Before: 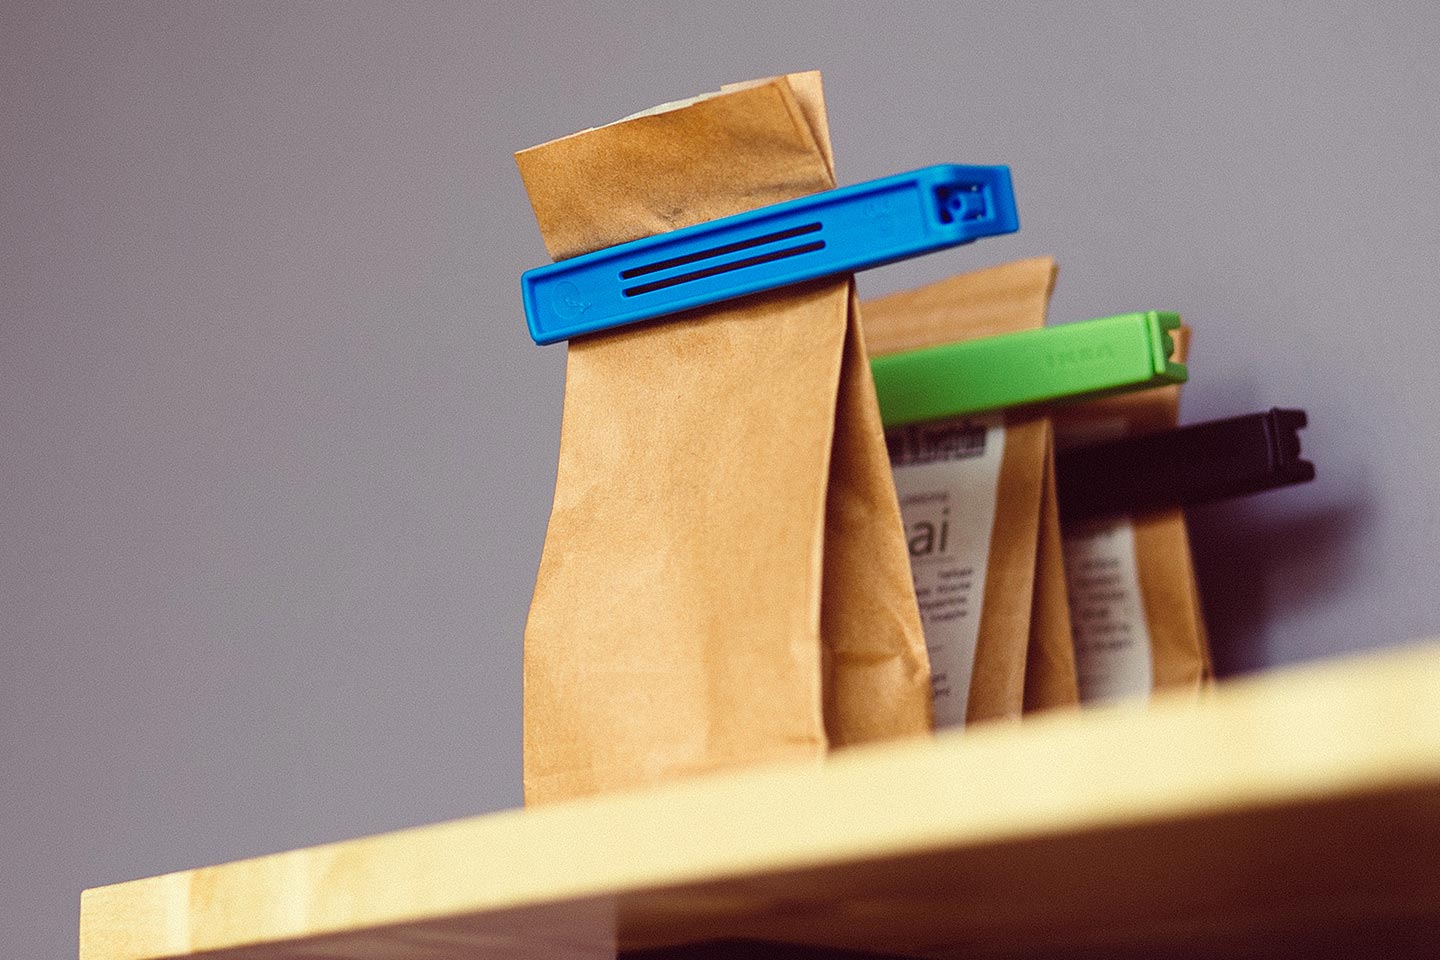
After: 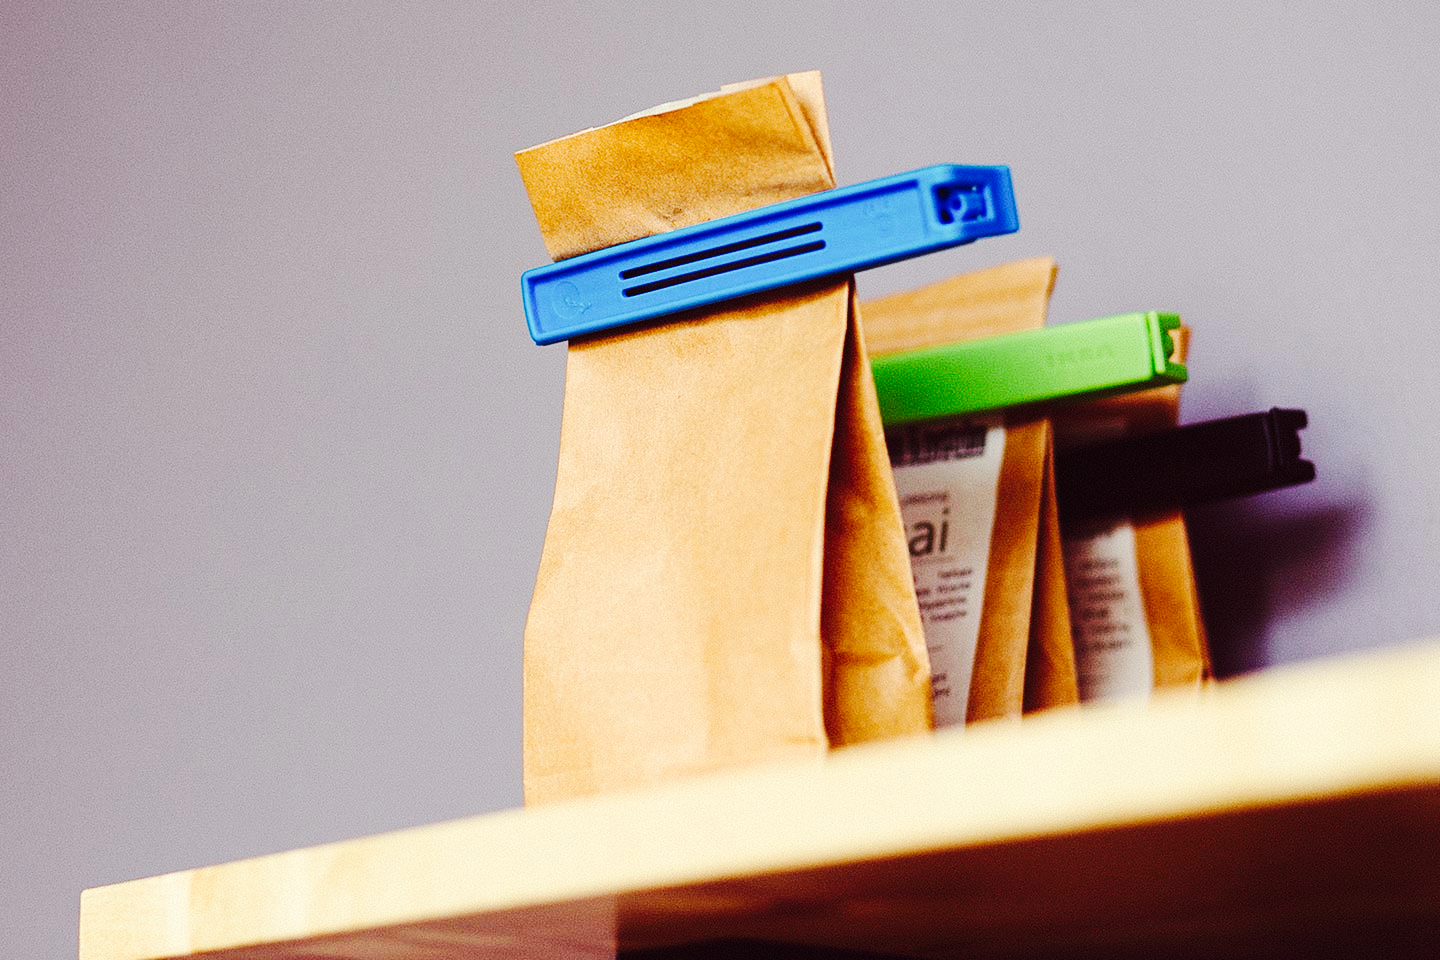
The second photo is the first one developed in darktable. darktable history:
shadows and highlights: radius 331.84, shadows 53.55, highlights -100, compress 94.63%, highlights color adjustment 73.23%, soften with gaussian
tone curve: curves: ch0 [(0, 0) (0.003, 0.002) (0.011, 0.008) (0.025, 0.017) (0.044, 0.027) (0.069, 0.037) (0.1, 0.052) (0.136, 0.074) (0.177, 0.11) (0.224, 0.155) (0.277, 0.237) (0.335, 0.34) (0.399, 0.467) (0.468, 0.584) (0.543, 0.683) (0.623, 0.762) (0.709, 0.827) (0.801, 0.888) (0.898, 0.947) (1, 1)], preserve colors none
